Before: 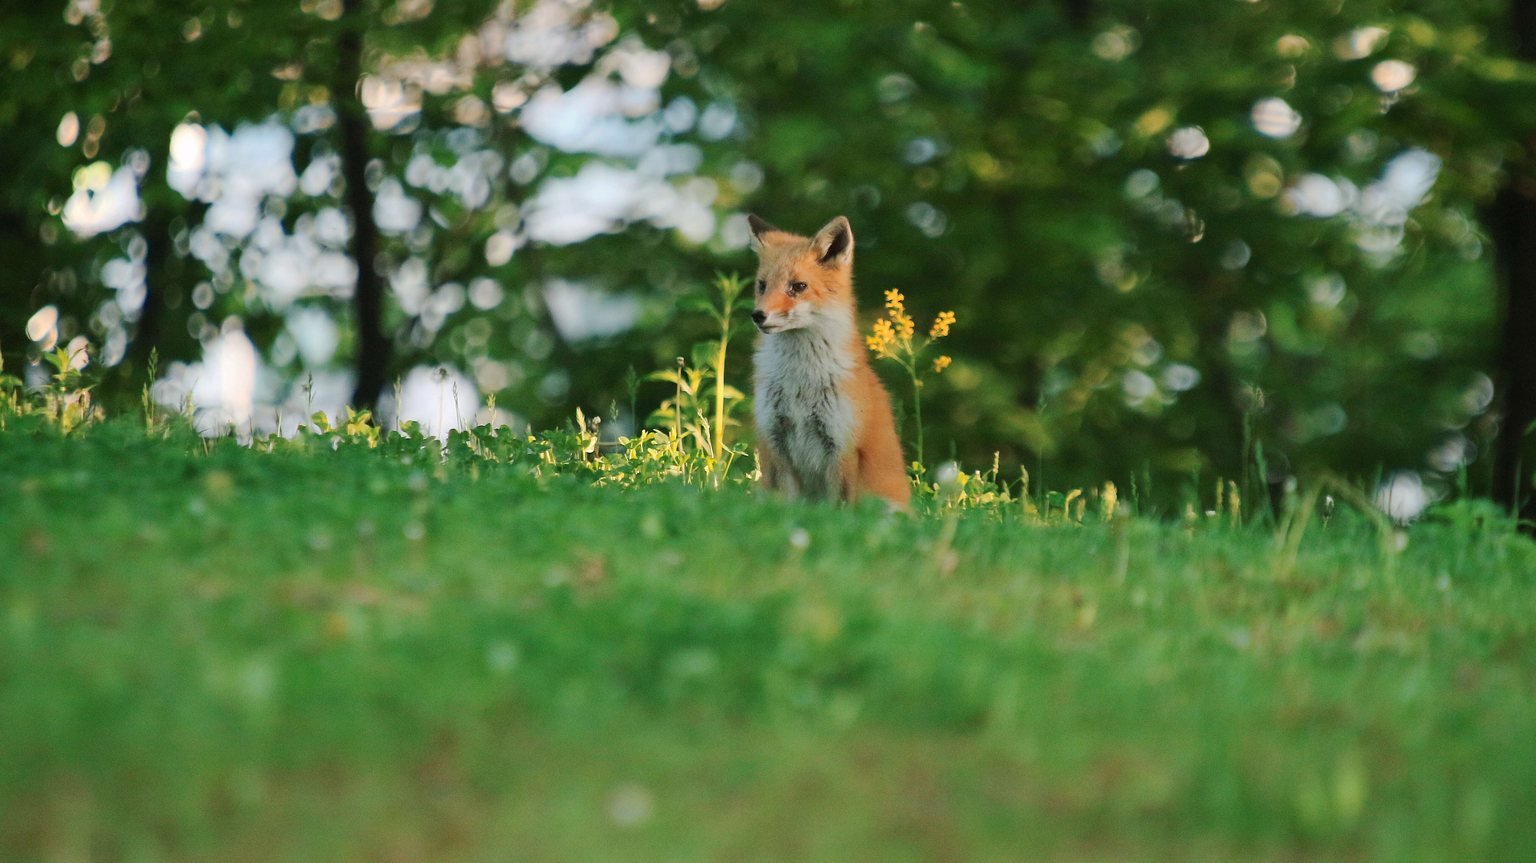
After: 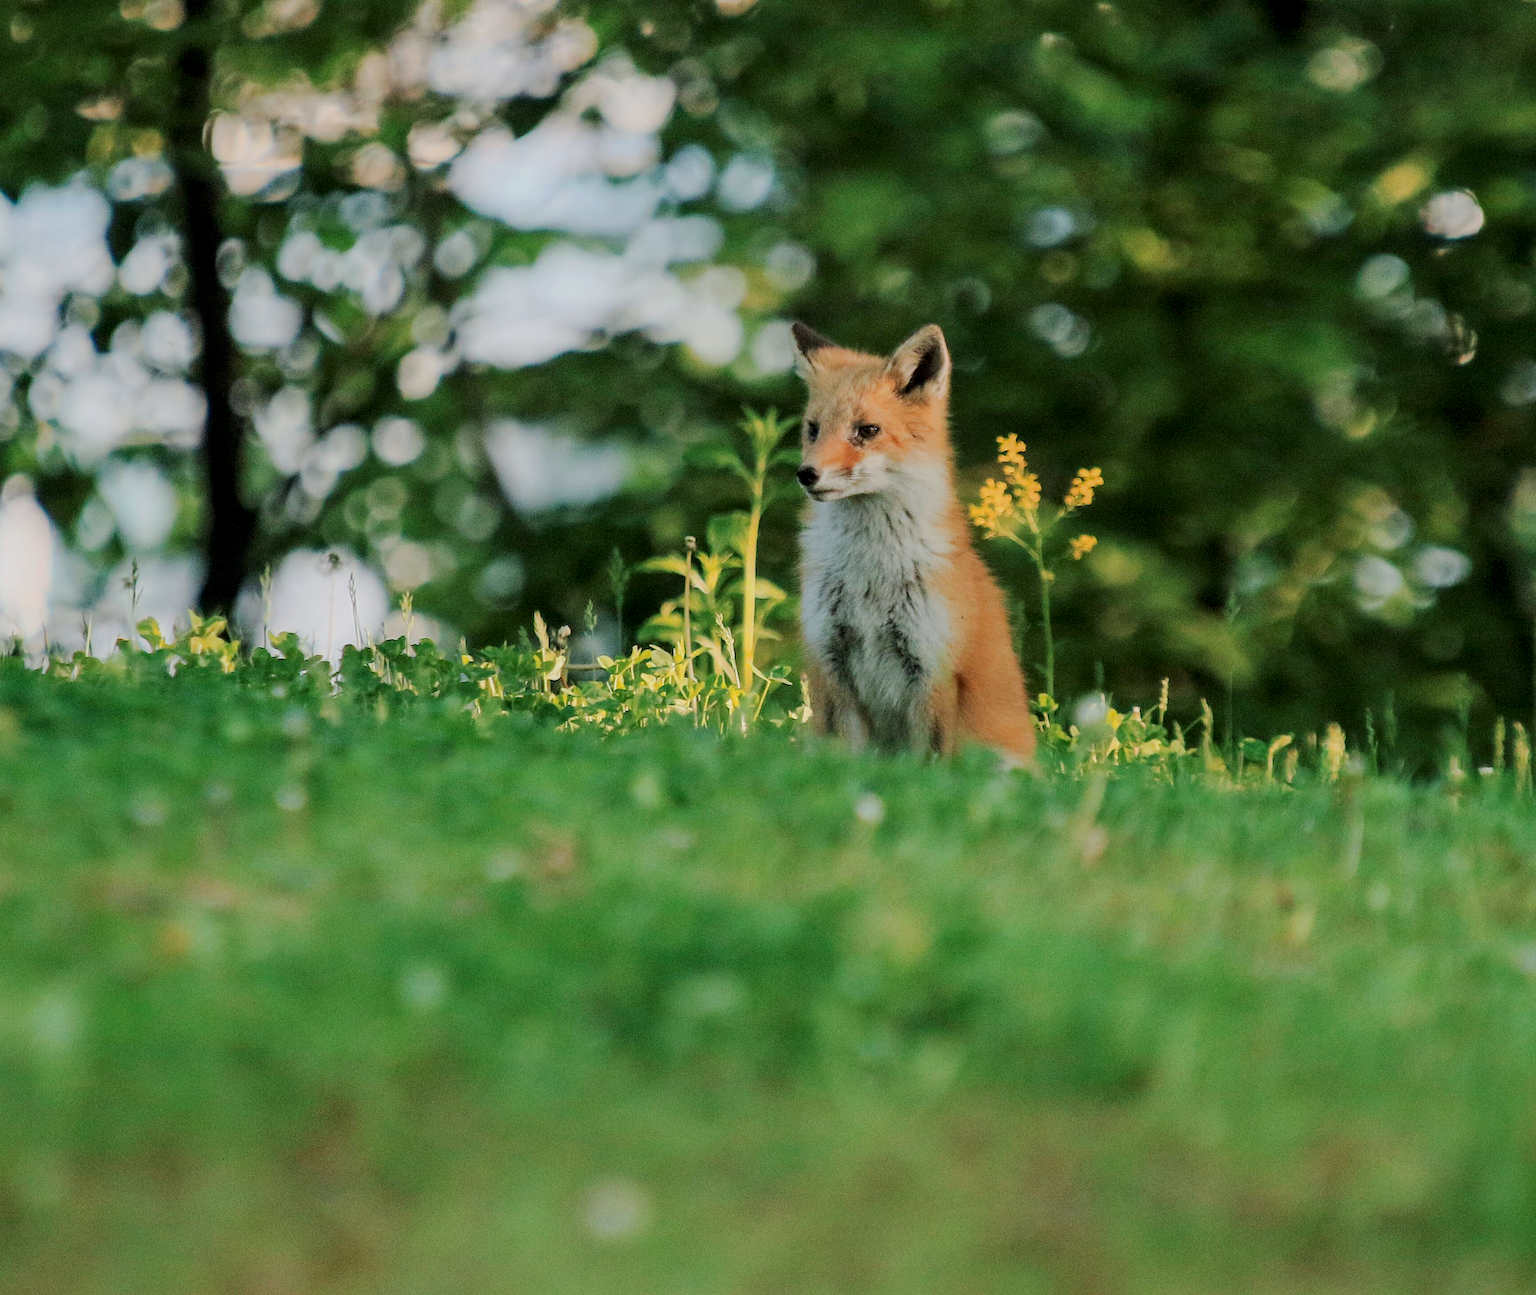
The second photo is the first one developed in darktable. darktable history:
crop and rotate: left 14.397%, right 18.956%
local contrast: detail 130%
filmic rgb: black relative exposure -7.65 EV, white relative exposure 4.56 EV, hardness 3.61
